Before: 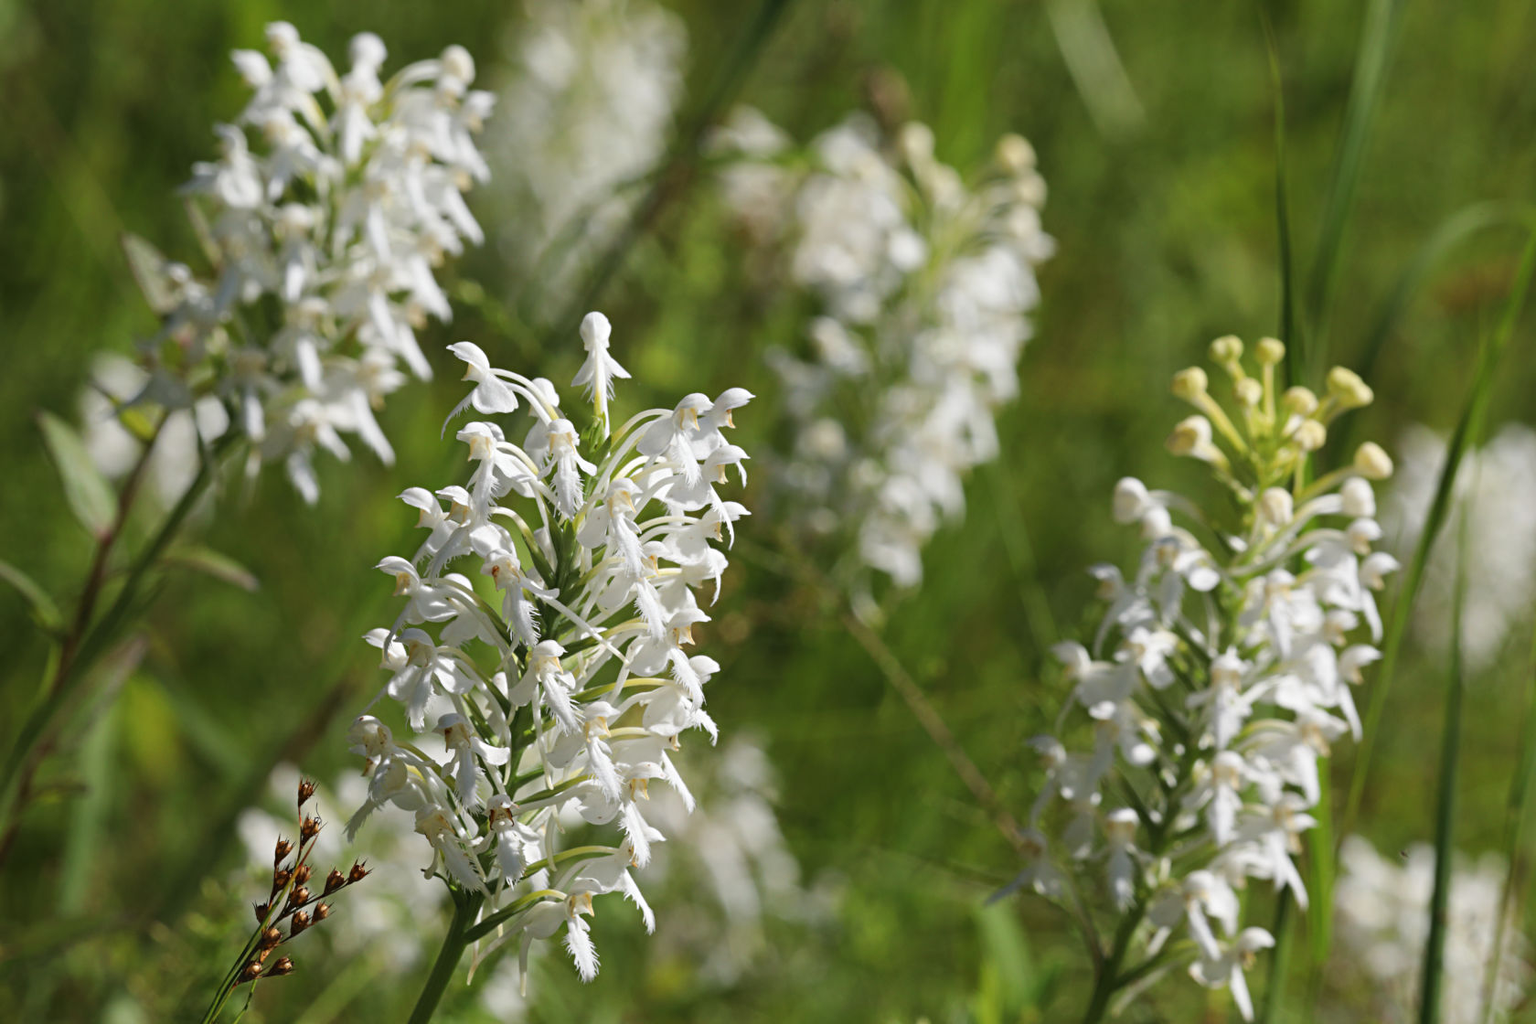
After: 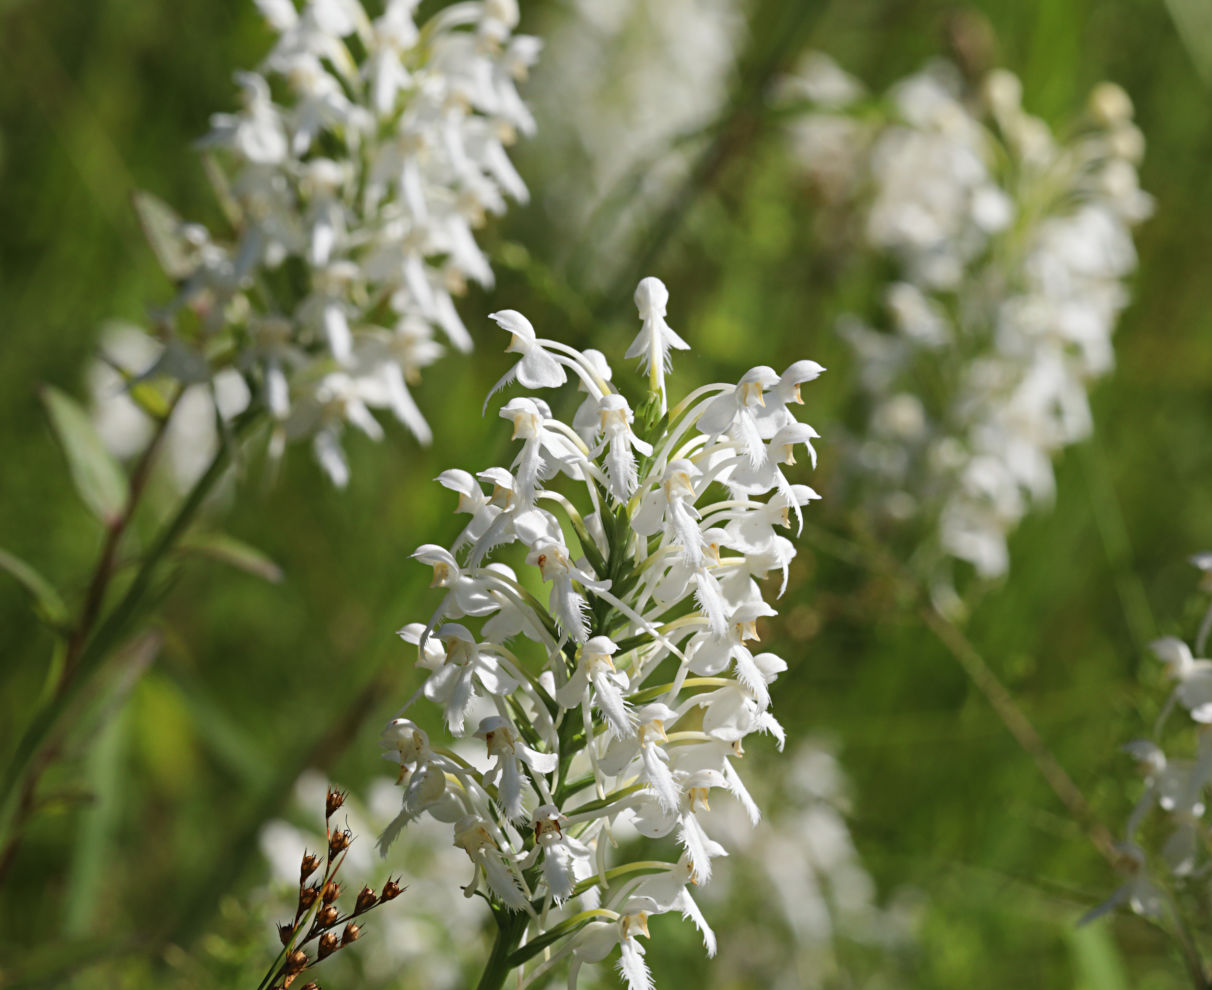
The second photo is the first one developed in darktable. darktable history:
crop: top 5.799%, right 27.845%, bottom 5.76%
